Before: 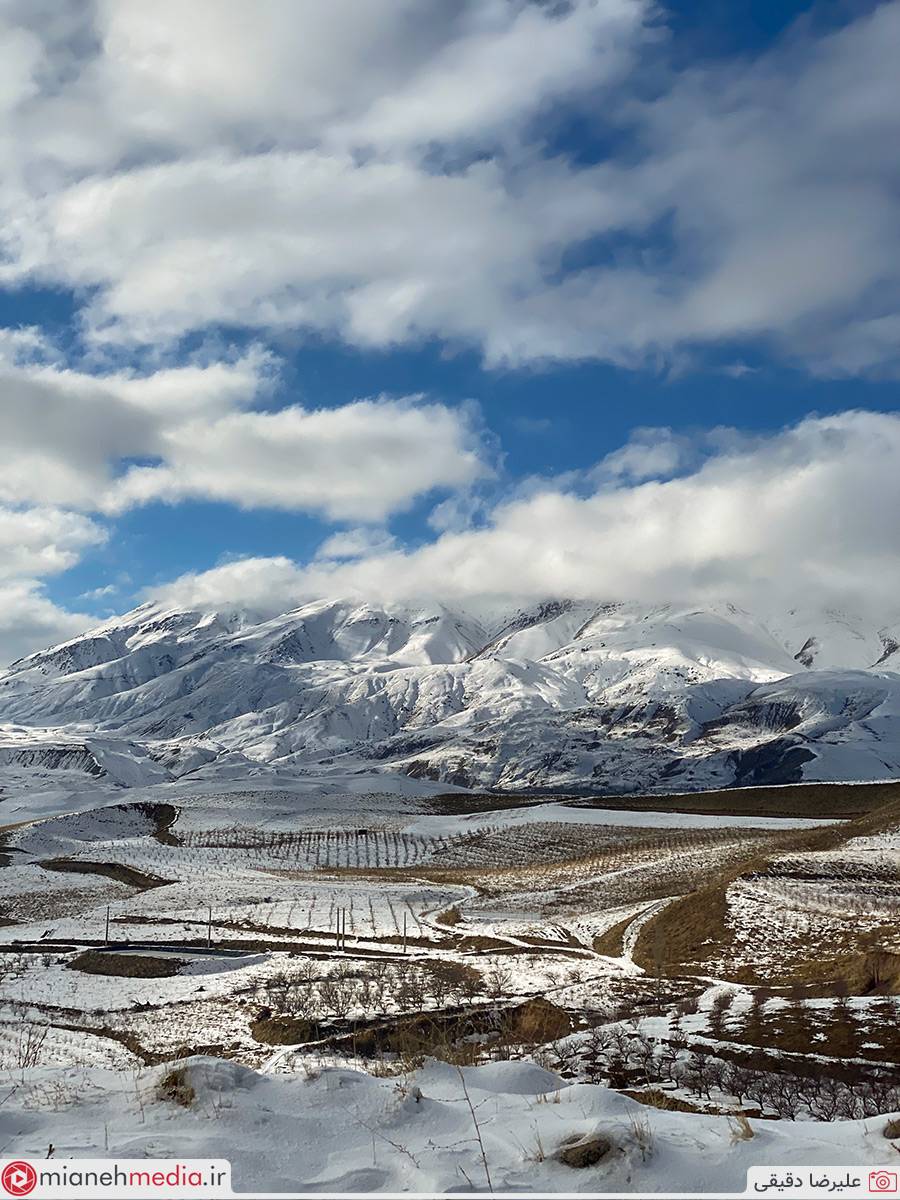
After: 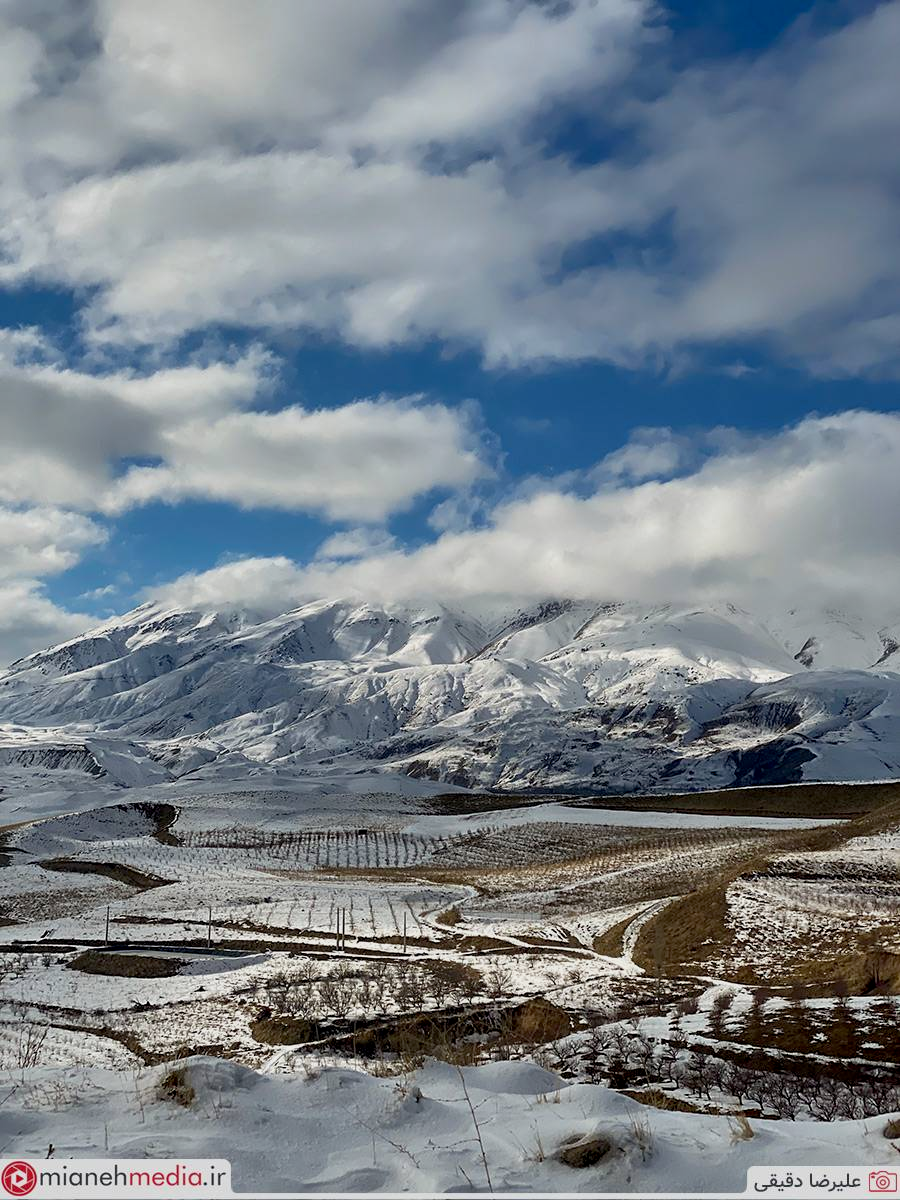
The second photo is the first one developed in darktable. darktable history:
exposure: black level correction 0.006, exposure -0.224 EV, compensate highlight preservation false
shadows and highlights: low approximation 0.01, soften with gaussian
